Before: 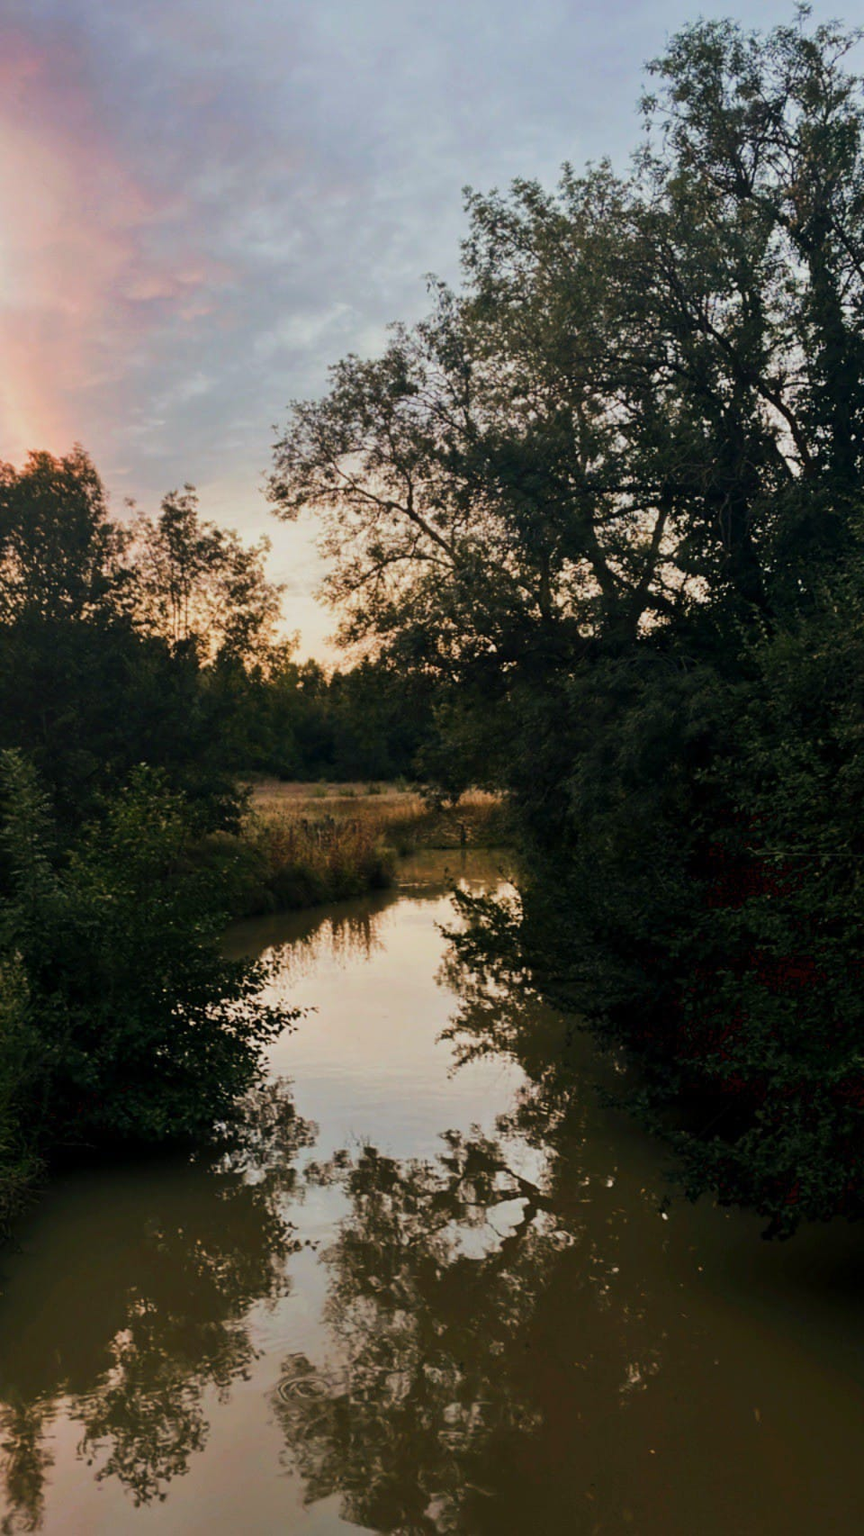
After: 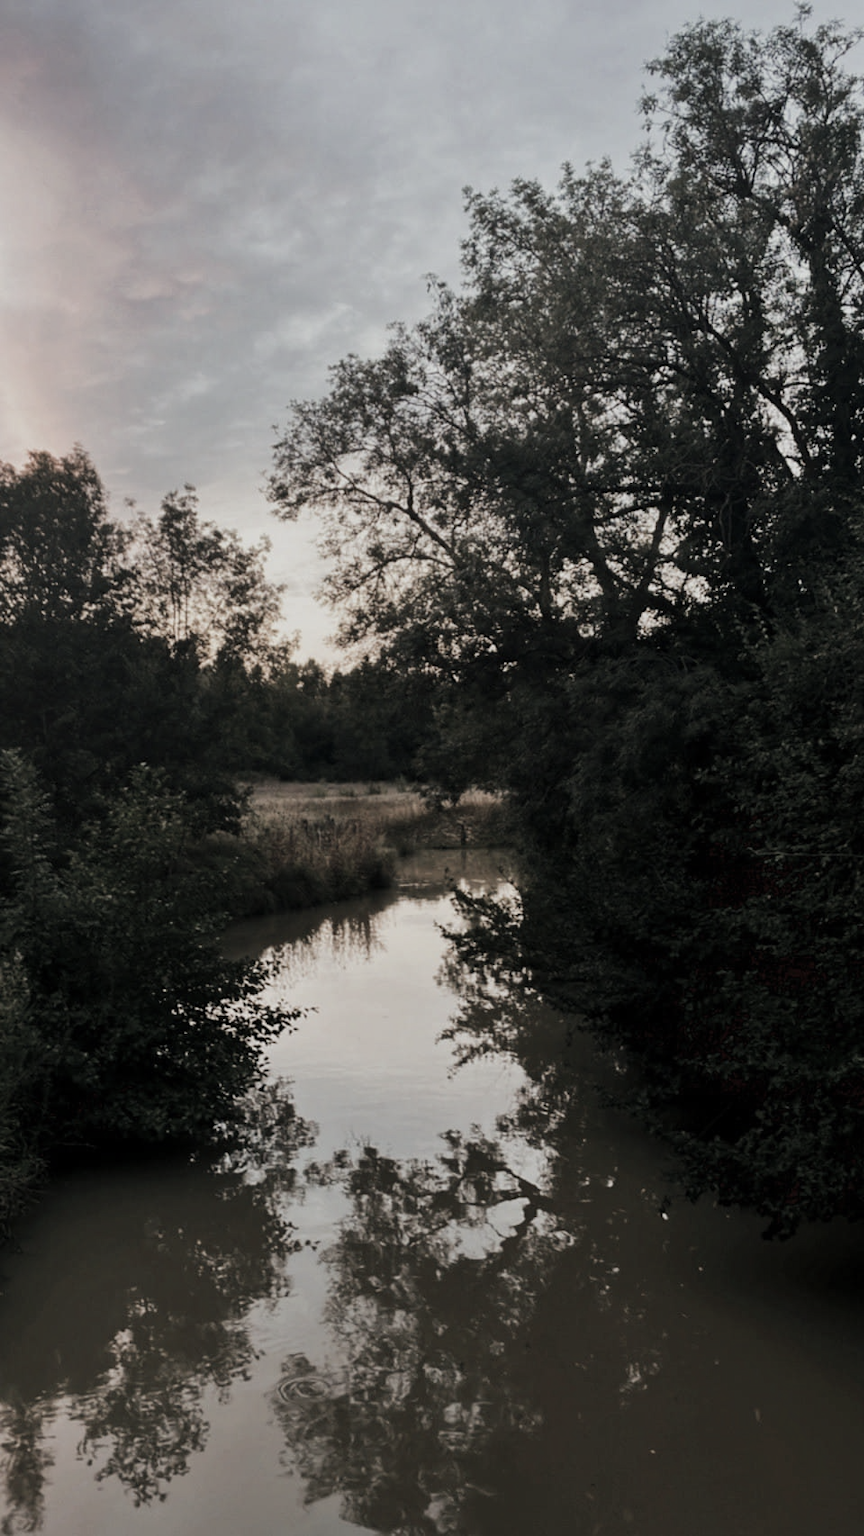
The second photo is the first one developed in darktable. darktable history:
color correction: highlights b* 0.033, saturation 0.312
exposure: exposure -0.011 EV, compensate exposure bias true, compensate highlight preservation false
